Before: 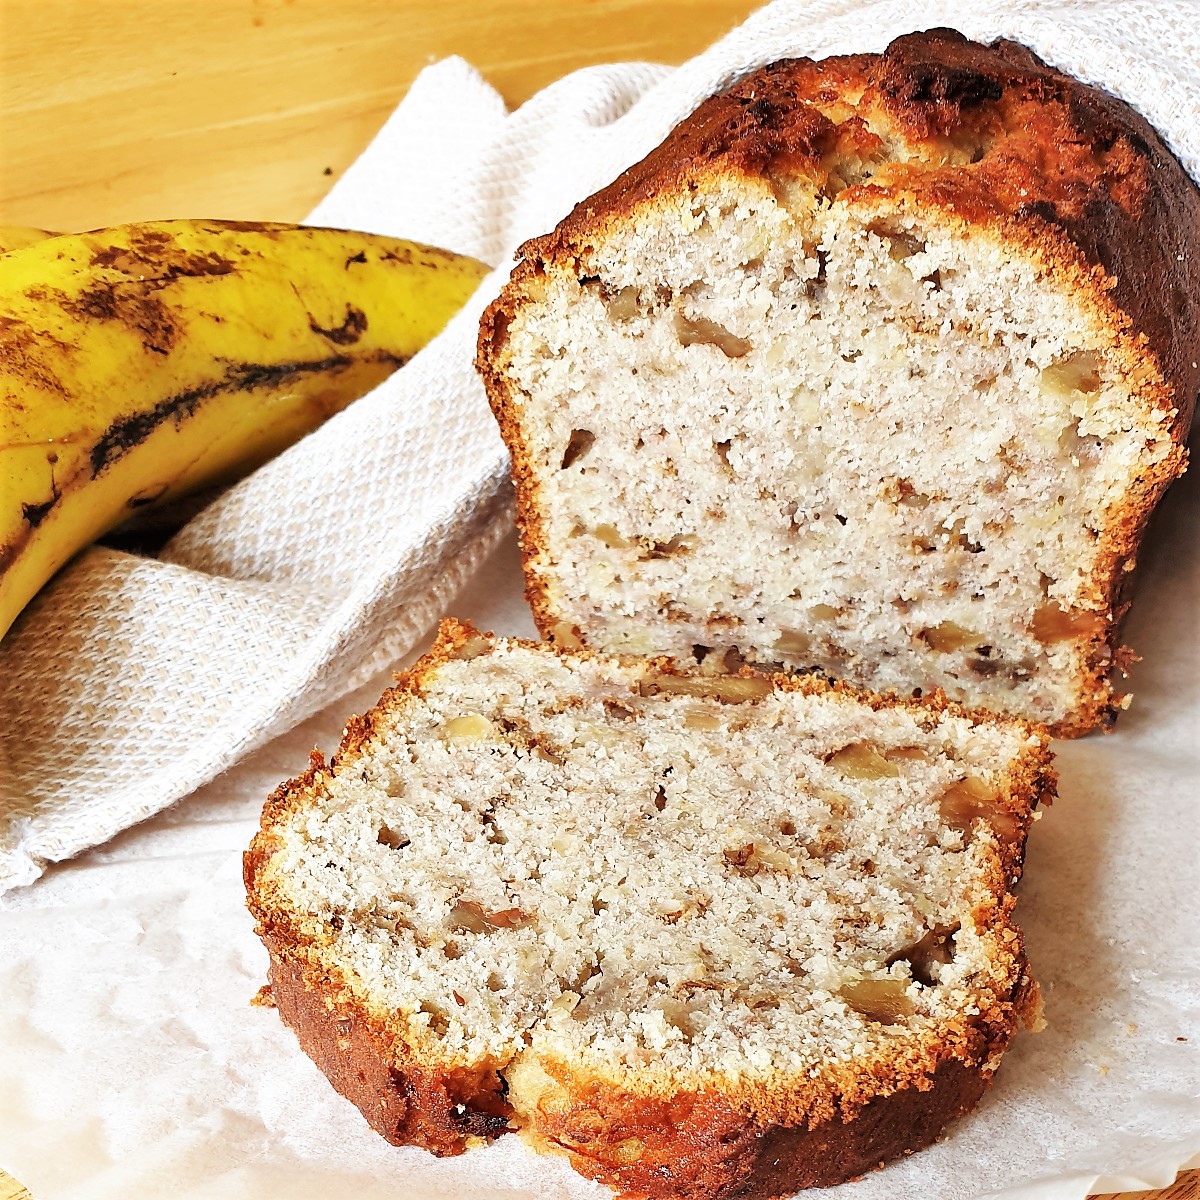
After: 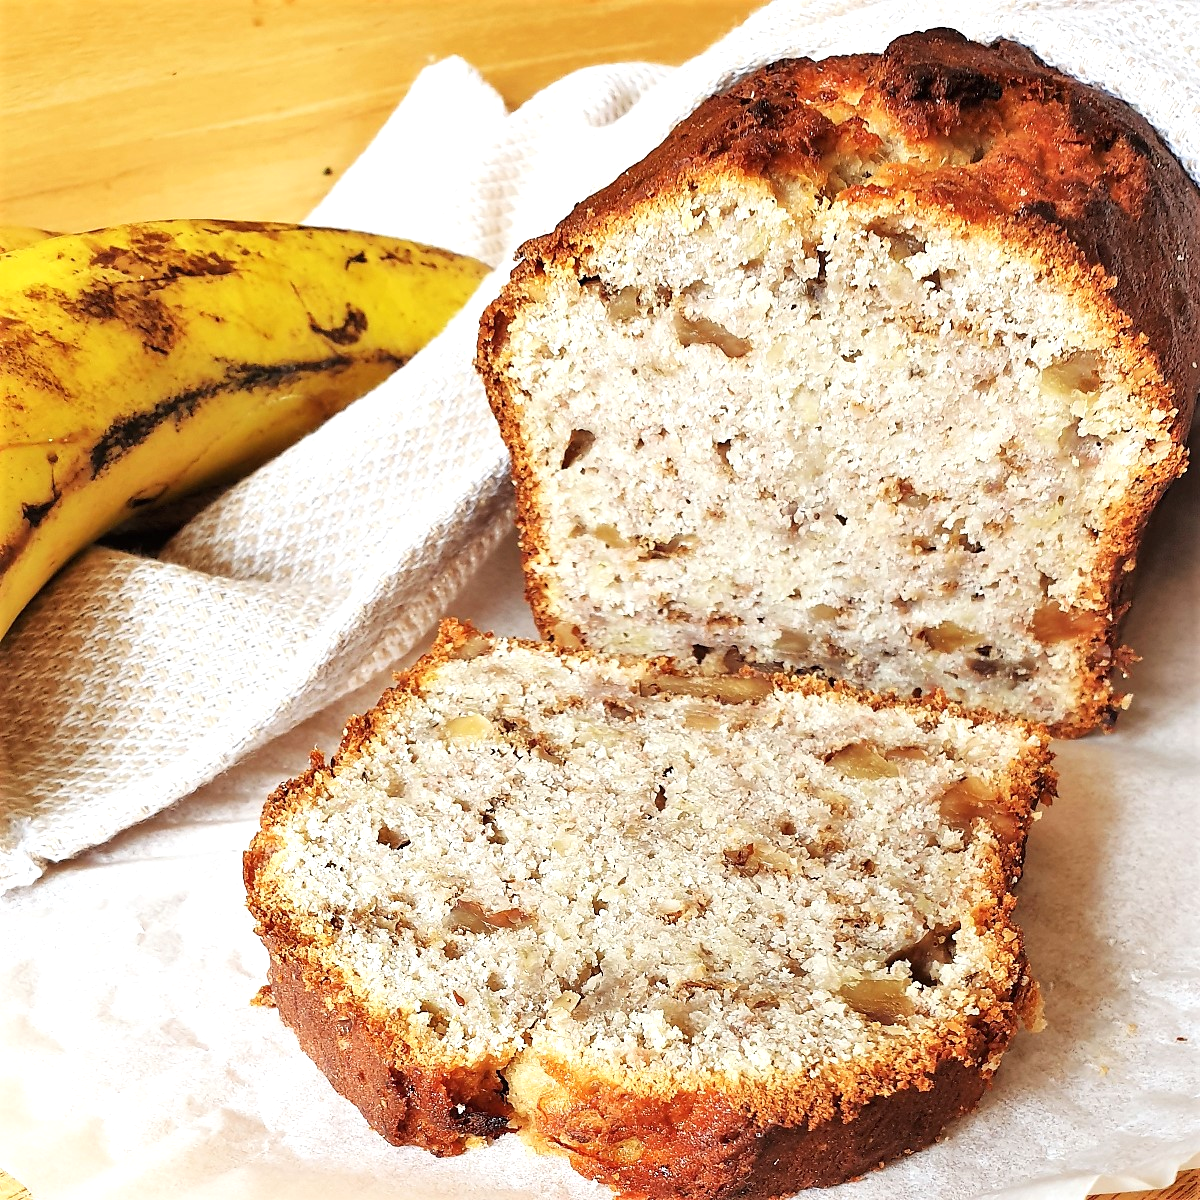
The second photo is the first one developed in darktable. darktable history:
exposure: exposure 0.2 EV, compensate exposure bias true, compensate highlight preservation false
